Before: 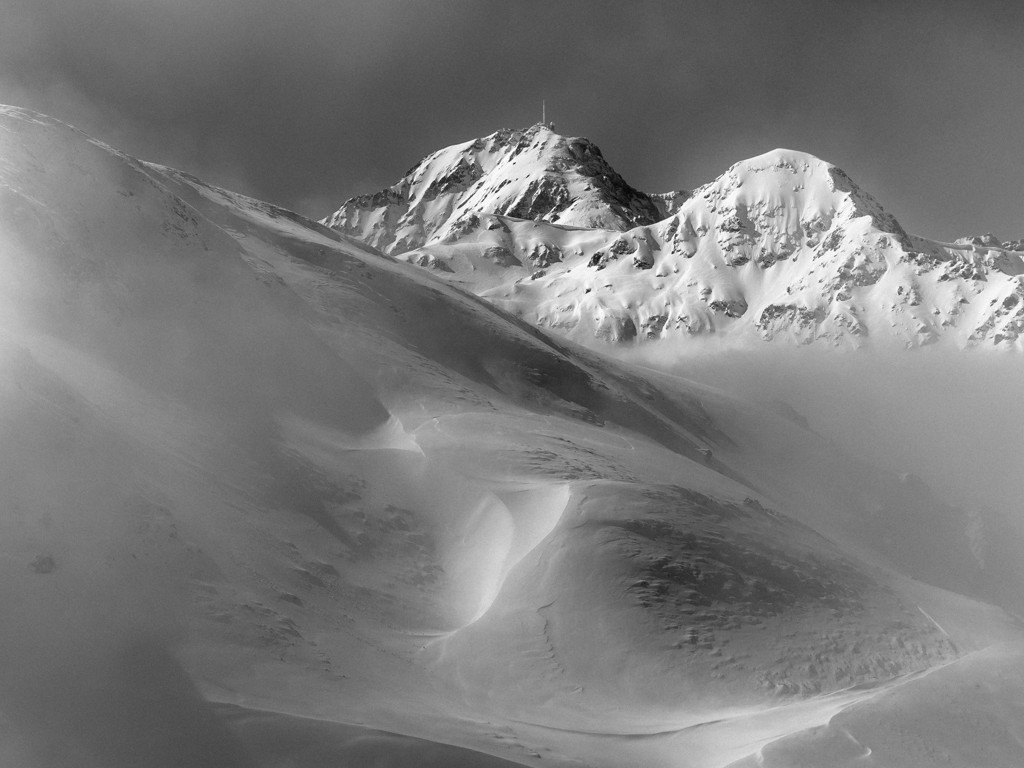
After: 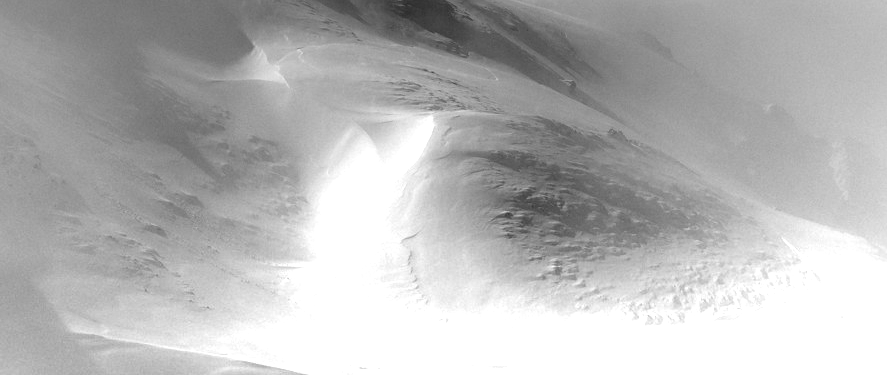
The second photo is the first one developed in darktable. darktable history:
graduated density: density -3.9 EV
crop and rotate: left 13.306%, top 48.129%, bottom 2.928%
